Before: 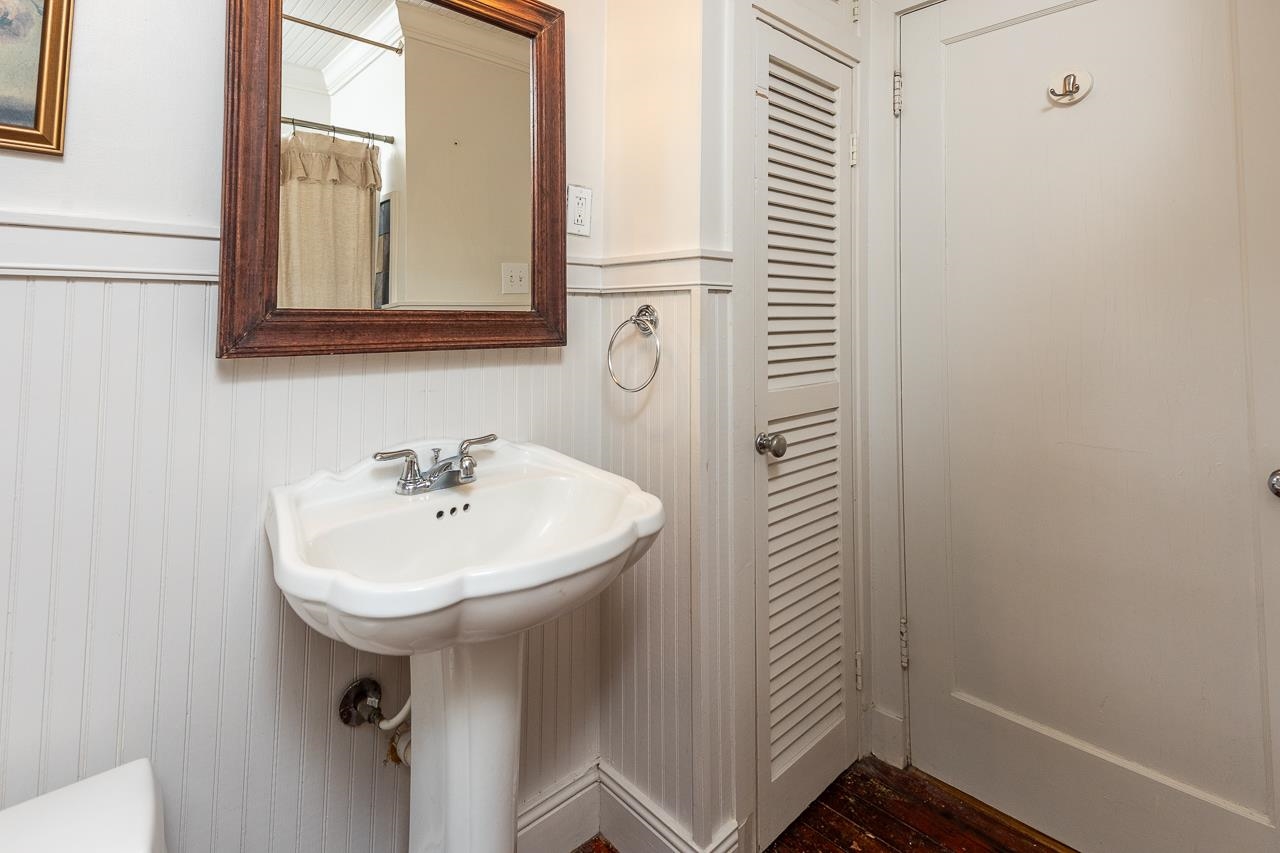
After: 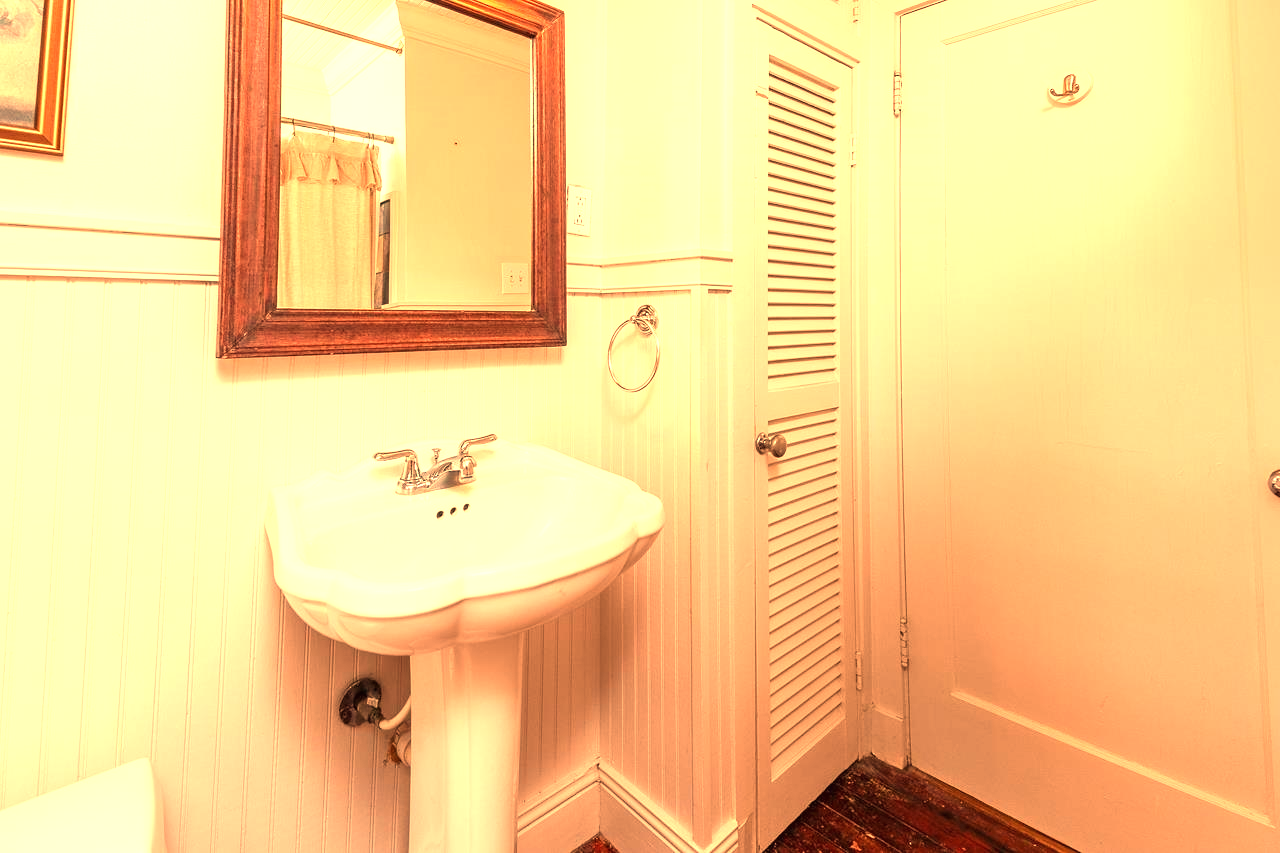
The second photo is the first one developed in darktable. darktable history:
exposure: black level correction 0, exposure 0.95 EV, compensate exposure bias true, compensate highlight preservation false
white balance: red 1.467, blue 0.684
